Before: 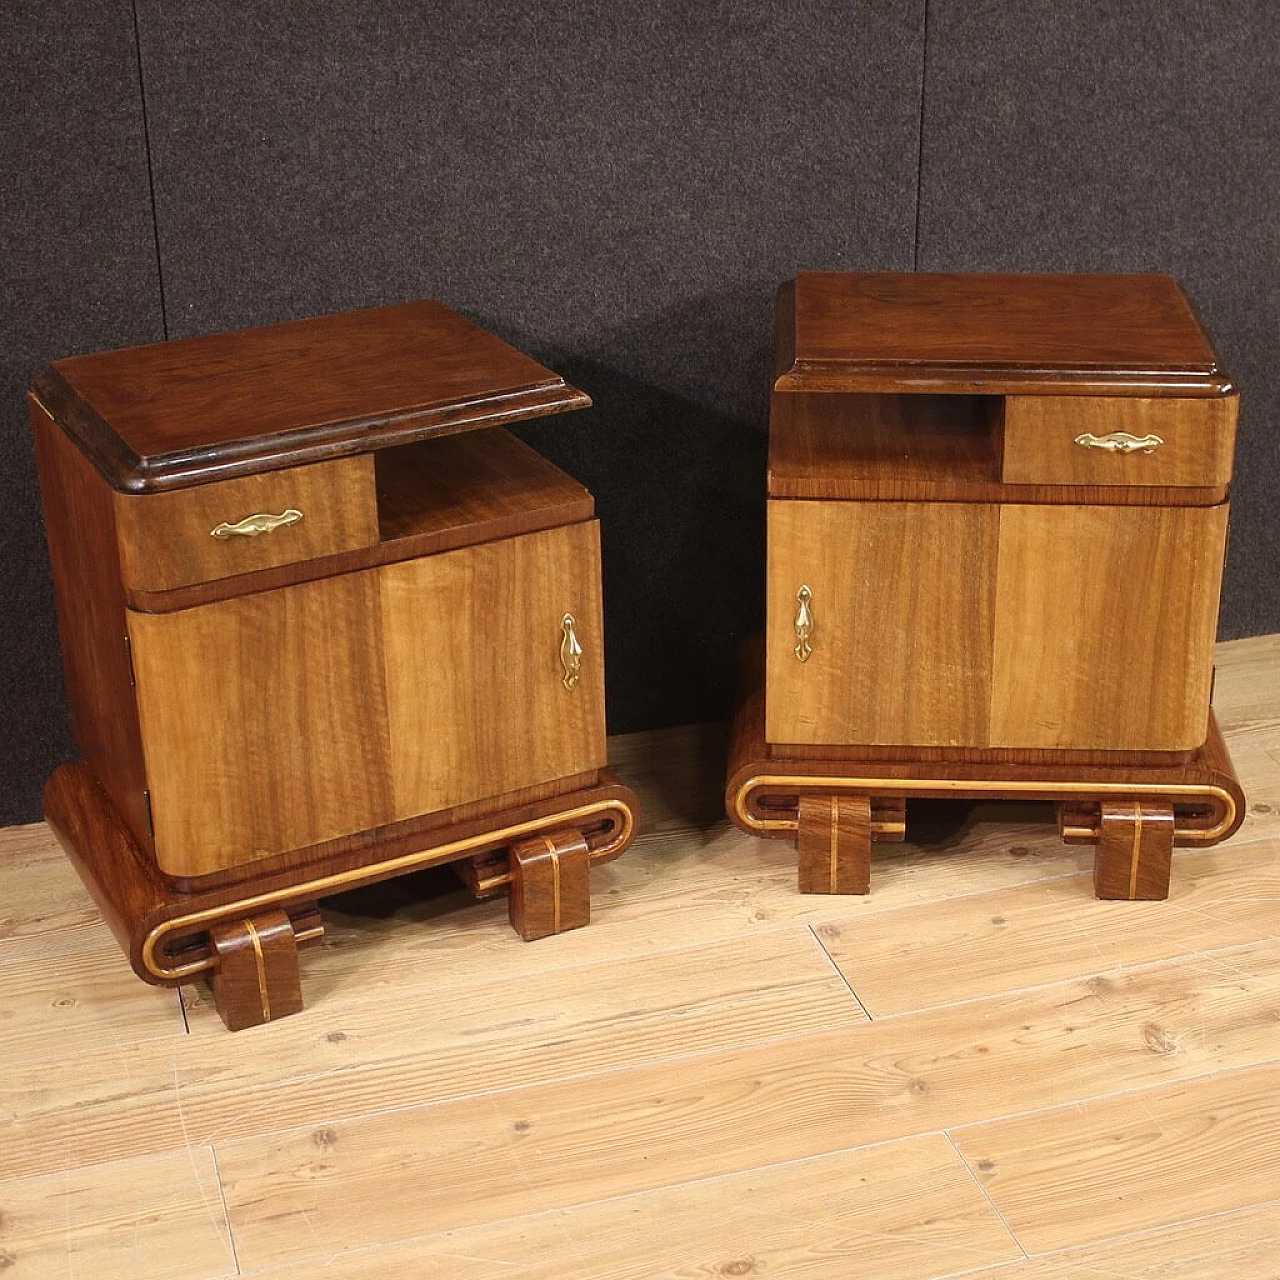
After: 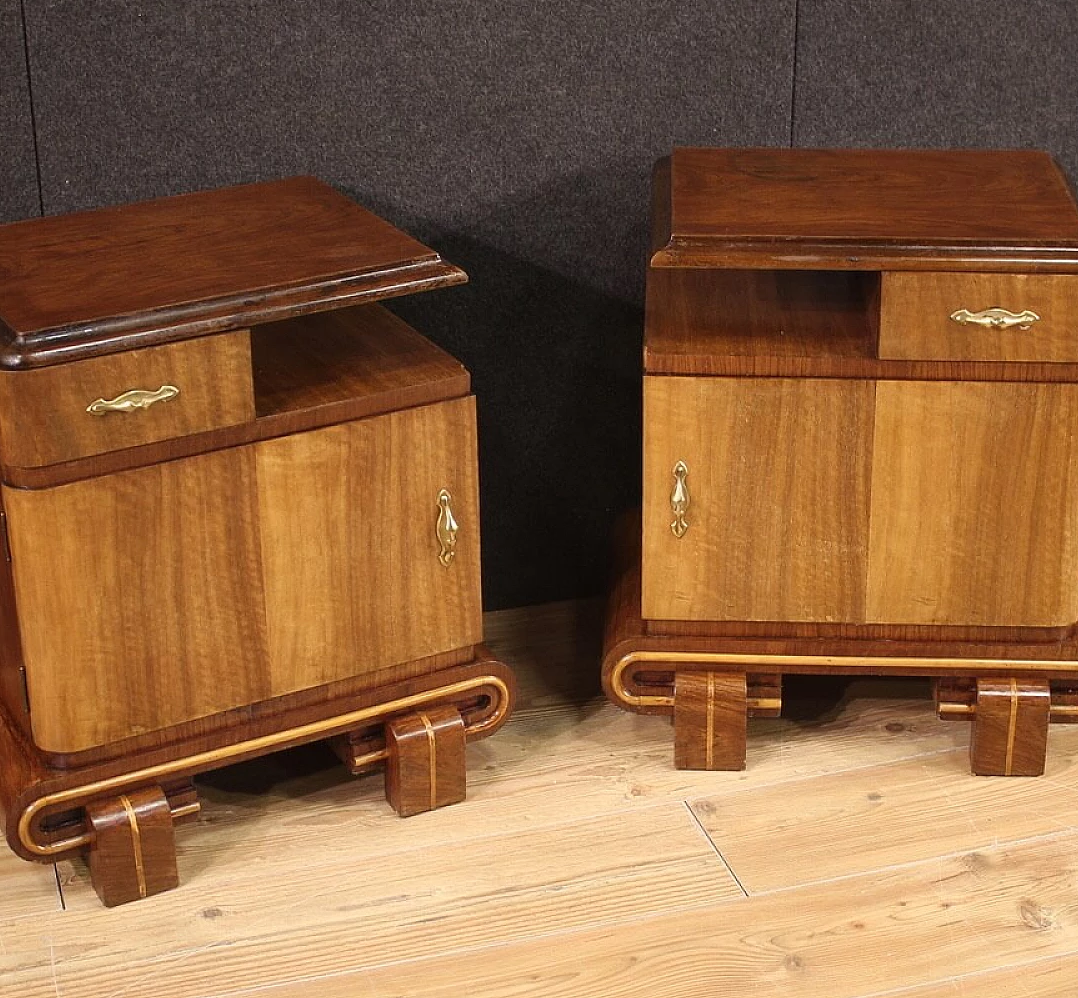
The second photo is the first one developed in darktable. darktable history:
crop and rotate: left 9.71%, top 9.756%, right 6.031%, bottom 12.218%
